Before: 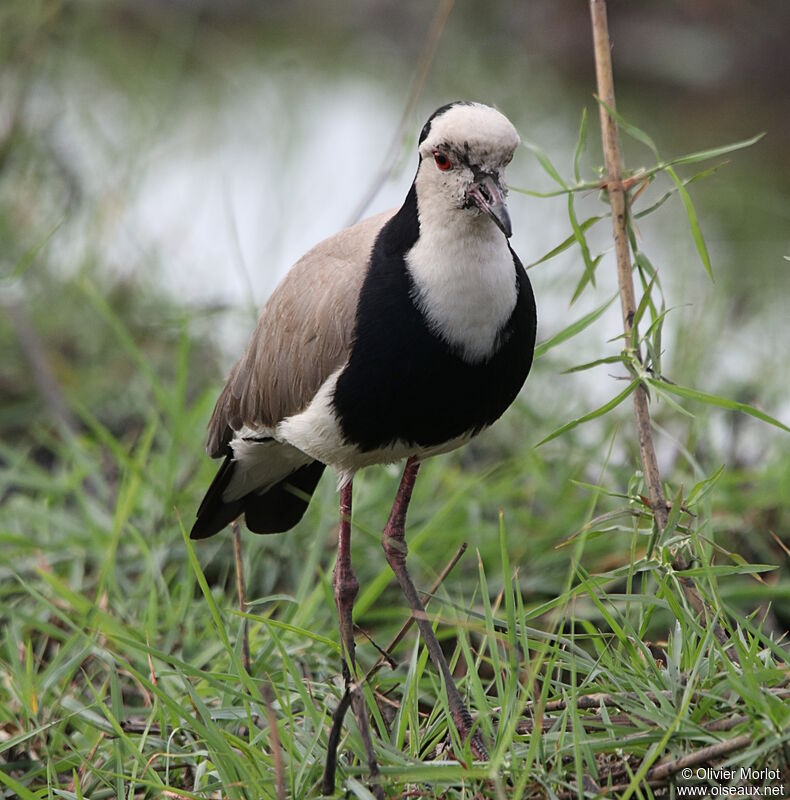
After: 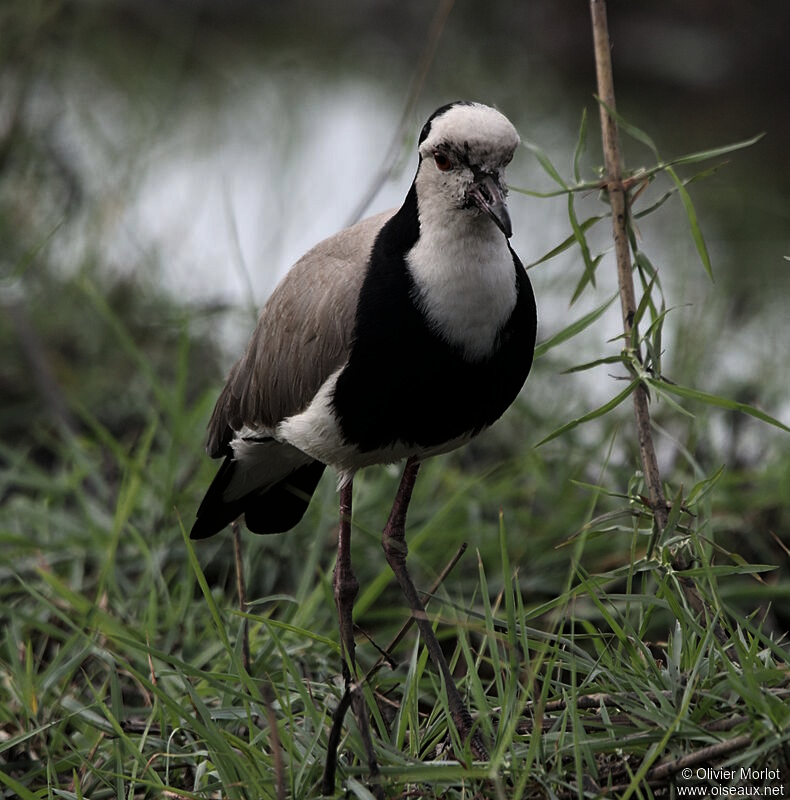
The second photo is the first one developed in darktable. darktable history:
levels: levels [0, 0.618, 1]
